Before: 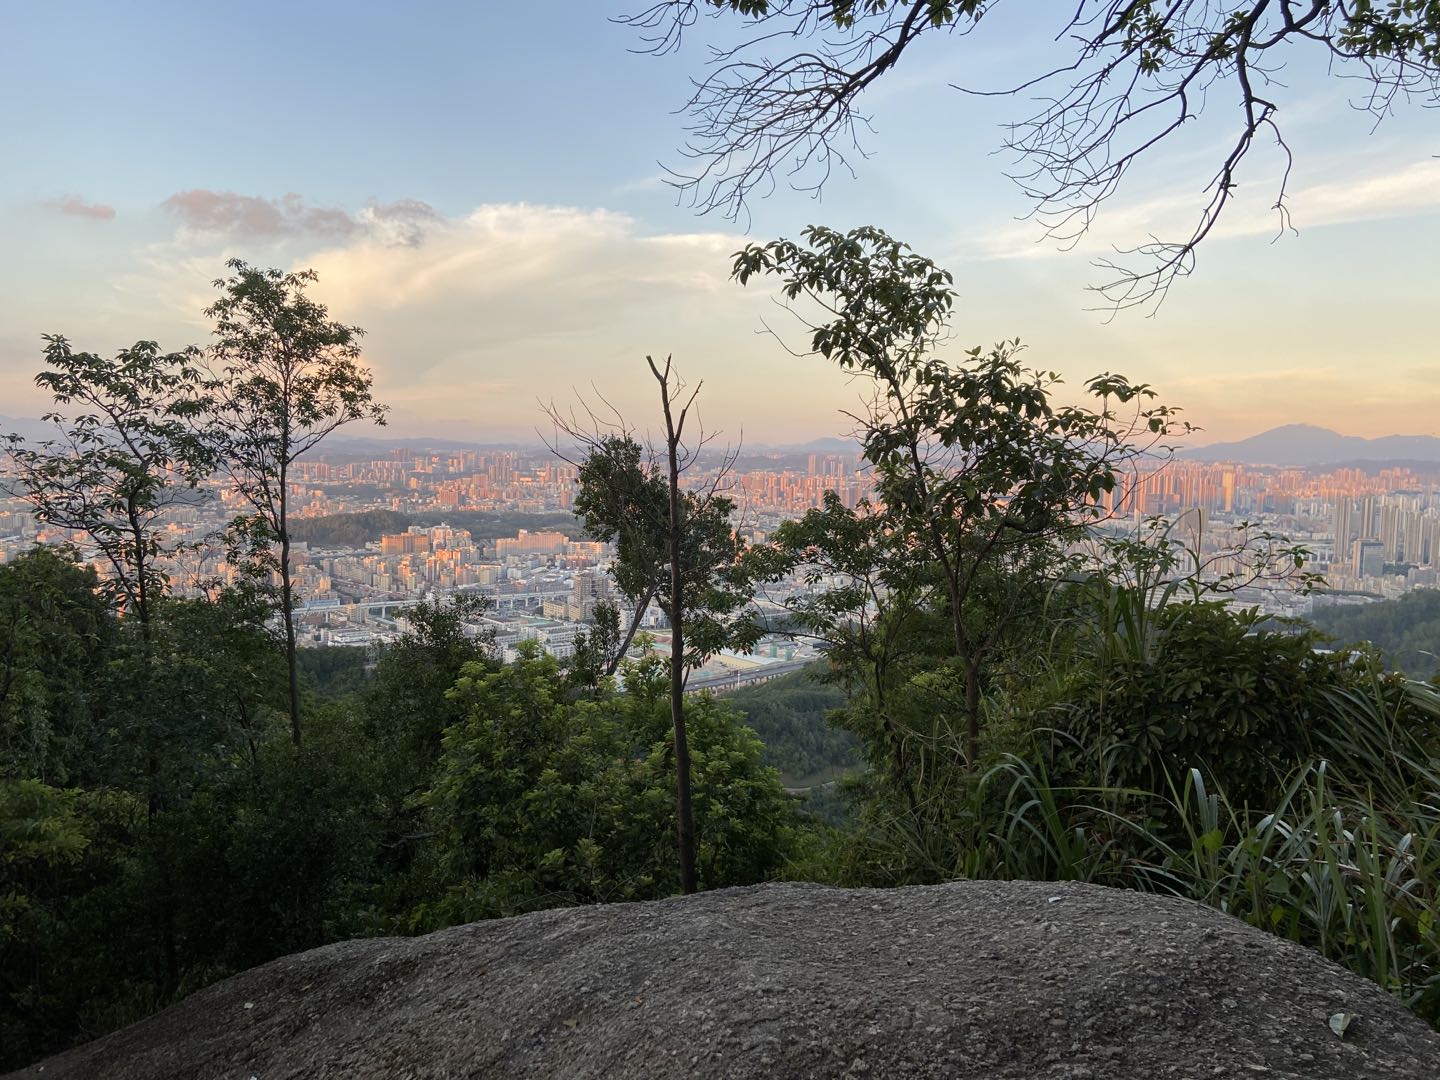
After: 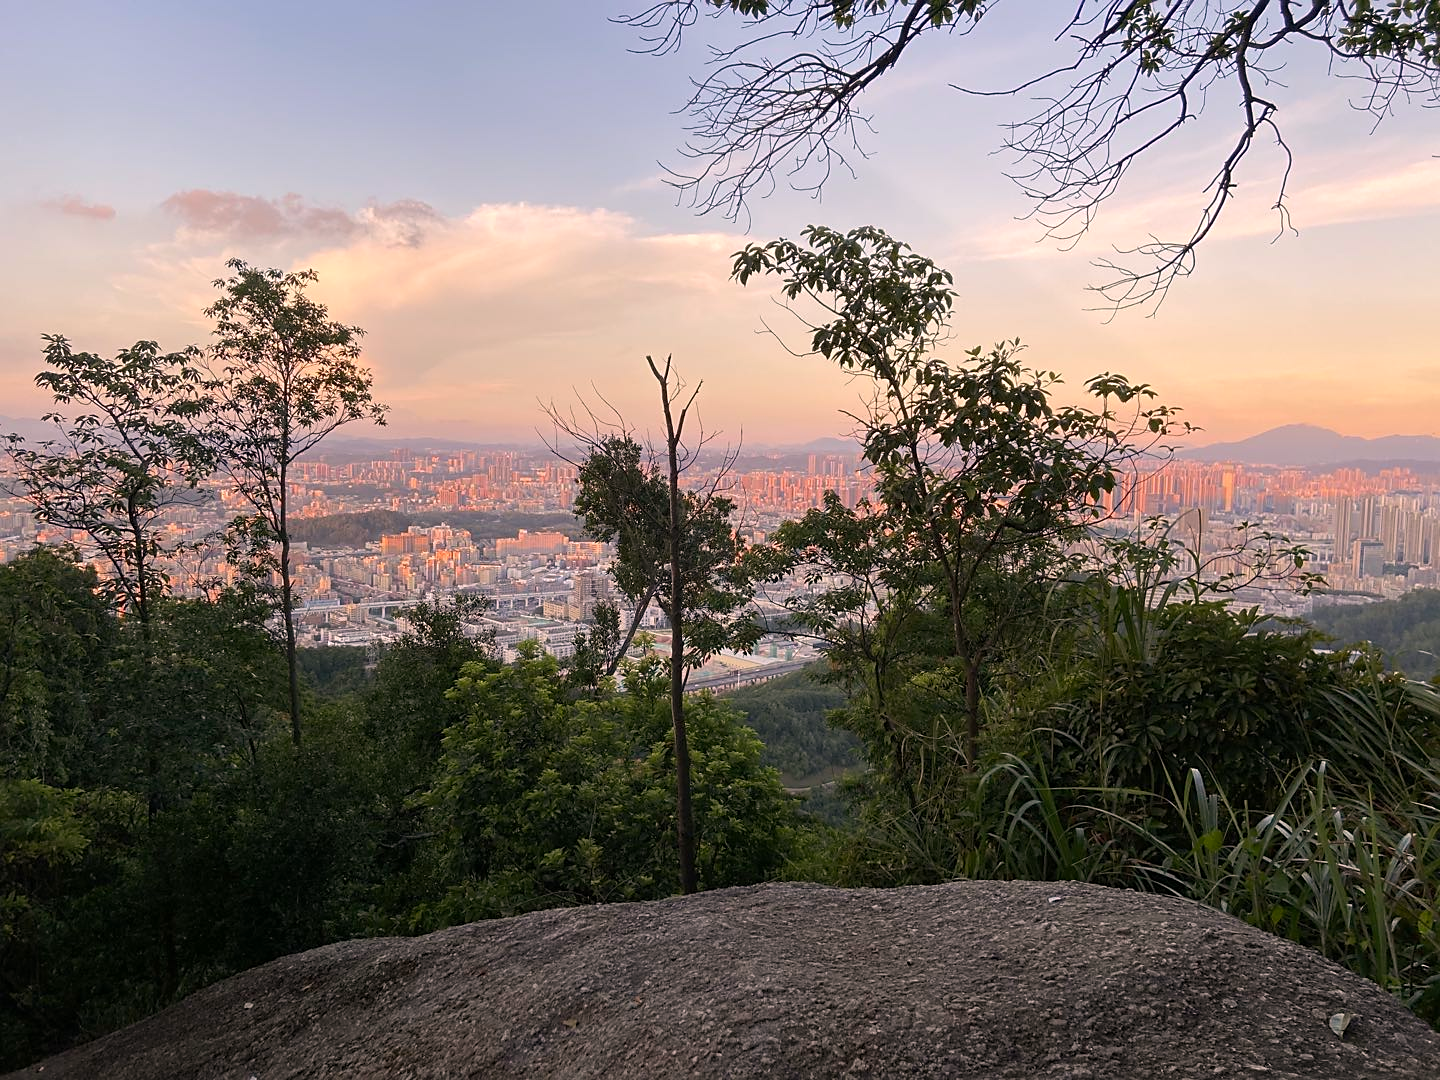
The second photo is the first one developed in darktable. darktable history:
color correction: highlights a* 12.25, highlights b* 5.38
sharpen: radius 1.89, amount 0.416, threshold 1.671
